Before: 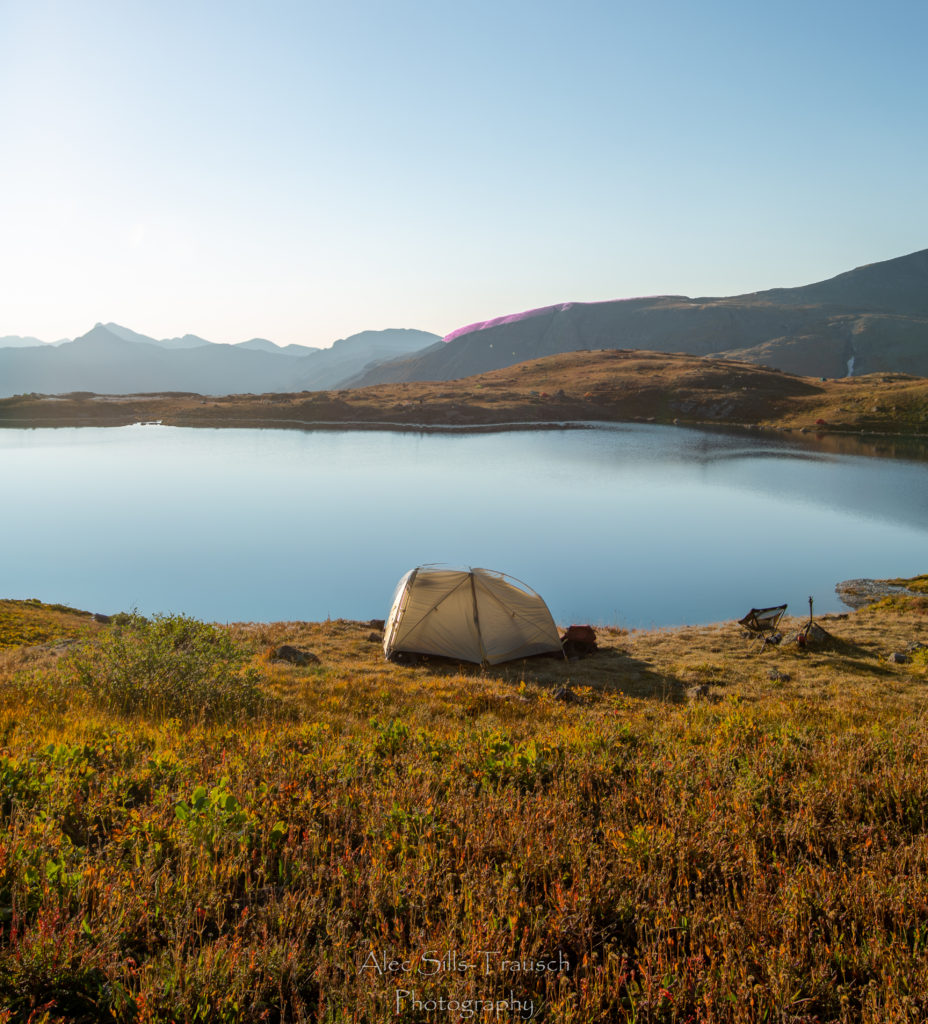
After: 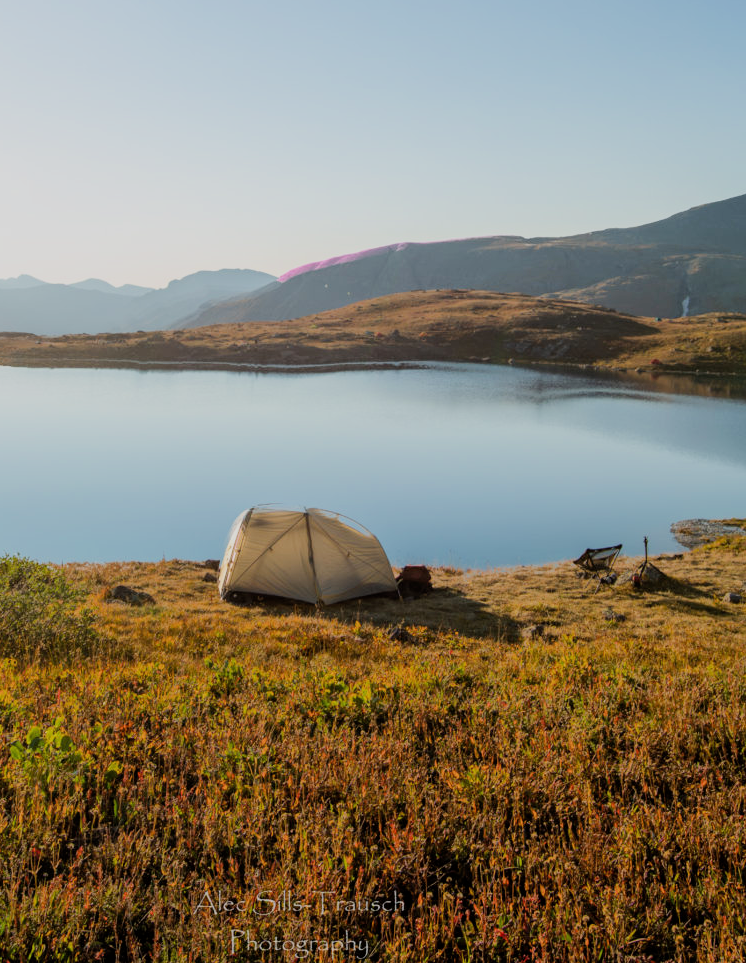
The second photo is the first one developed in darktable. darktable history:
crop and rotate: left 17.851%, top 5.913%, right 1.736%
filmic rgb: black relative exposure -6.95 EV, white relative exposure 5.59 EV, hardness 2.85, contrast in shadows safe
exposure: exposure 0.404 EV, compensate exposure bias true, compensate highlight preservation false
